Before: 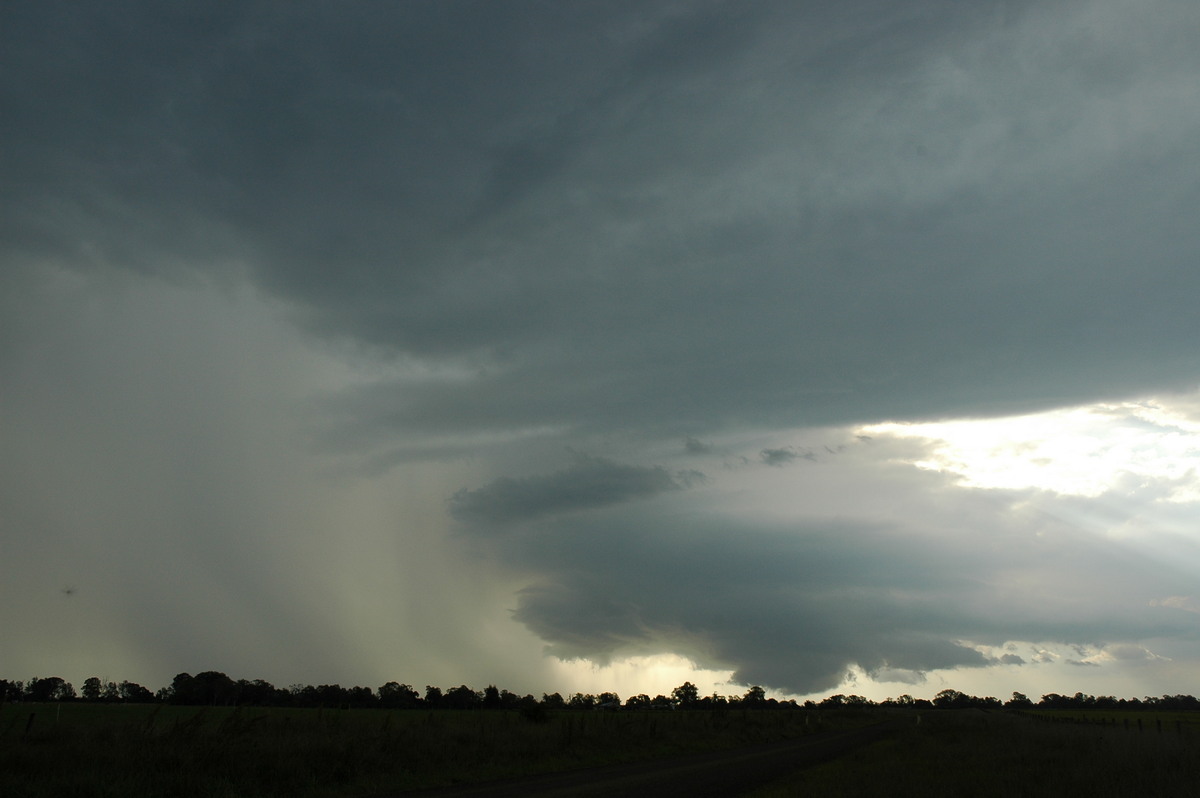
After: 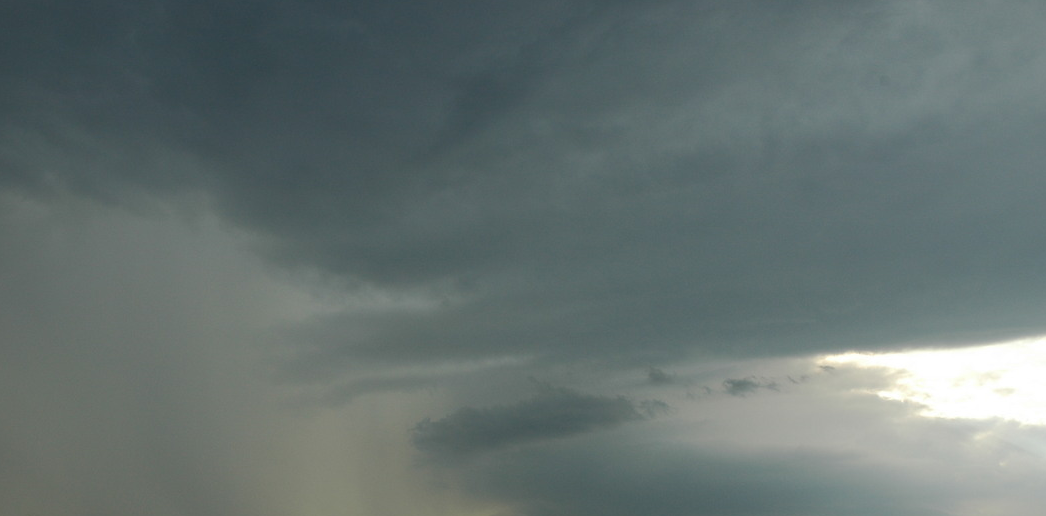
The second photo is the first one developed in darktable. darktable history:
crop: left 3.134%, top 8.888%, right 9.652%, bottom 26.402%
